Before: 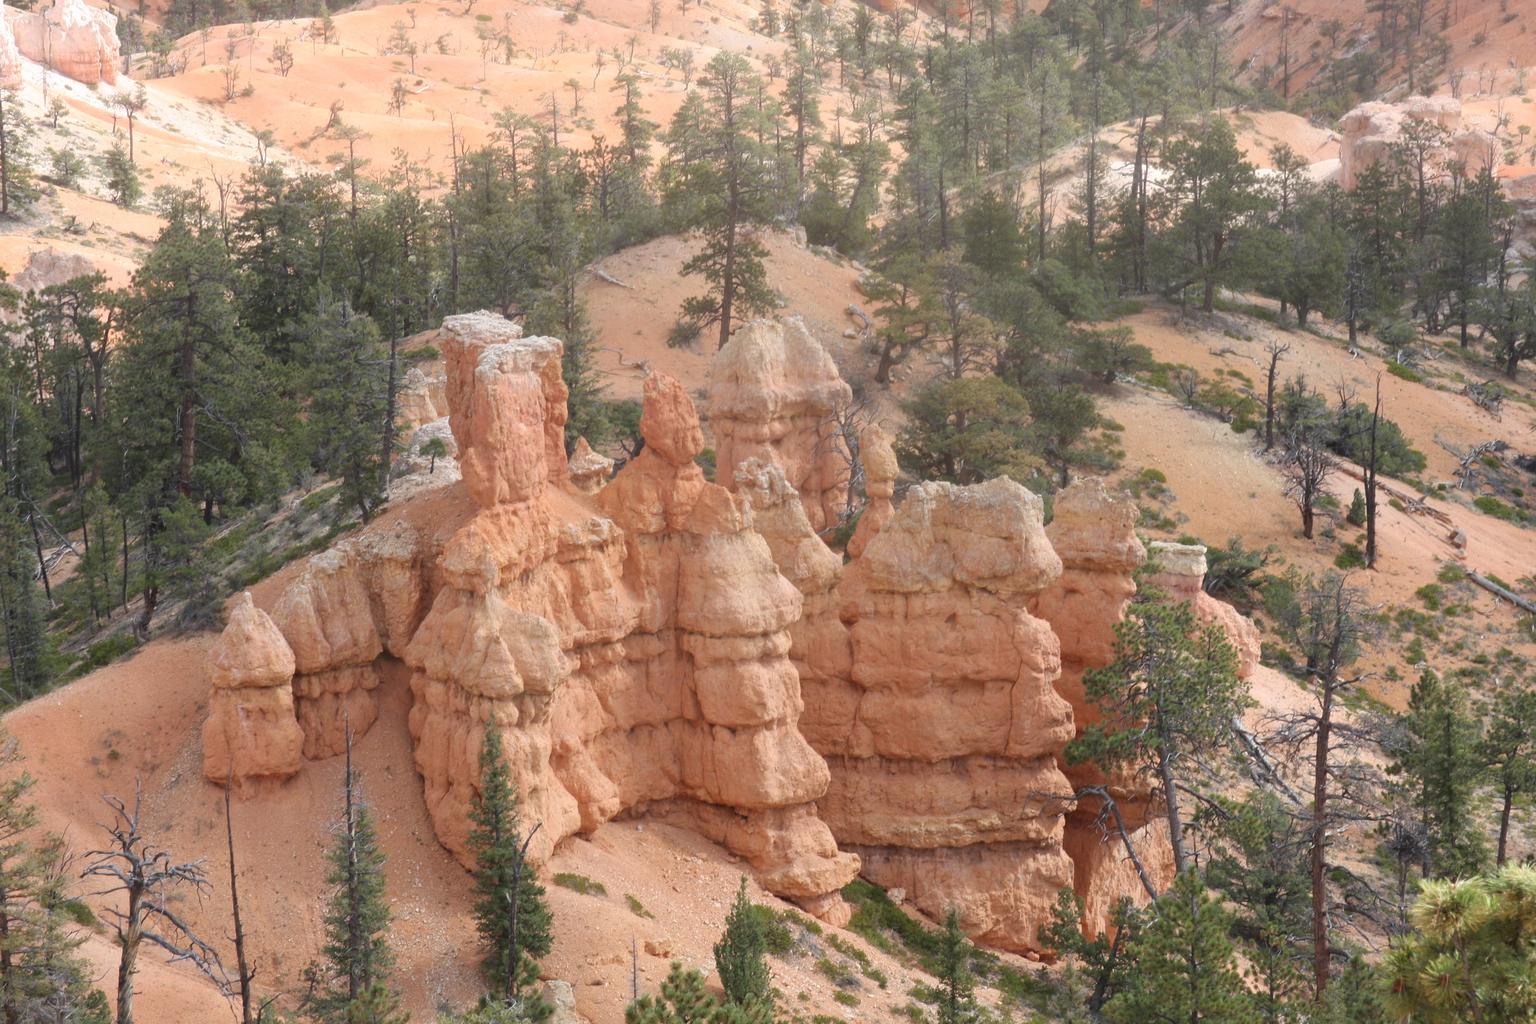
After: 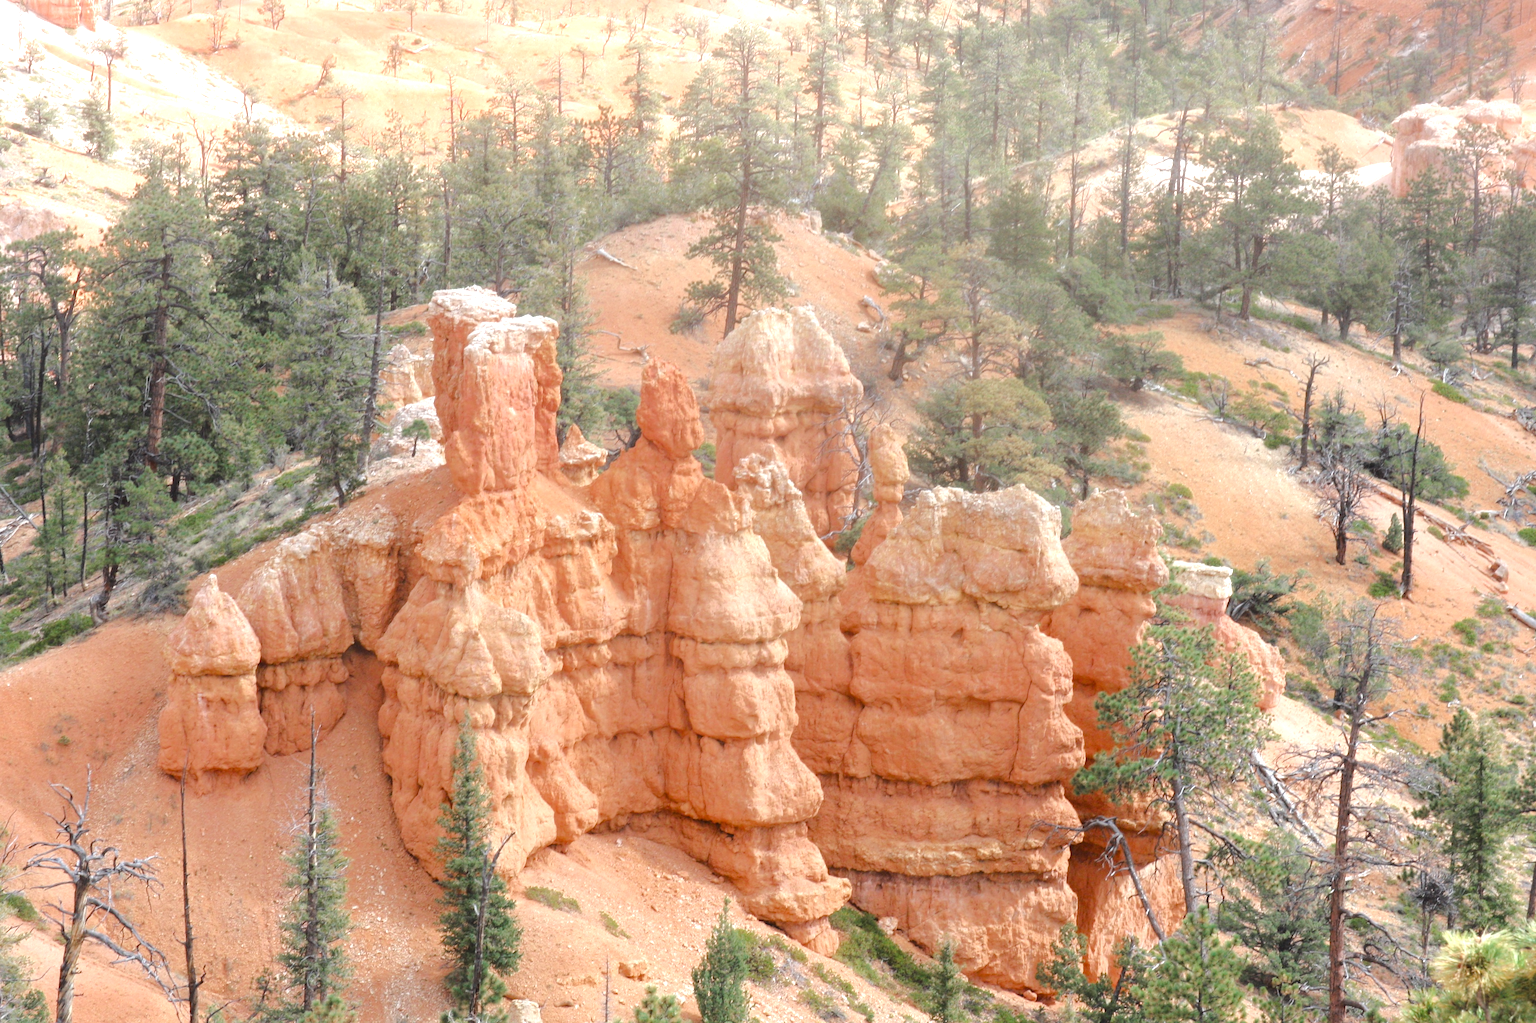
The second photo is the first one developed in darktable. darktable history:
color zones: curves: ch0 [(0, 0.5) (0.125, 0.4) (0.25, 0.5) (0.375, 0.4) (0.5, 0.4) (0.625, 0.35) (0.75, 0.35) (0.875, 0.5)]; ch1 [(0, 0.35) (0.125, 0.45) (0.25, 0.35) (0.375, 0.35) (0.5, 0.35) (0.625, 0.35) (0.75, 0.45) (0.875, 0.35)]; ch2 [(0, 0.6) (0.125, 0.5) (0.25, 0.5) (0.375, 0.6) (0.5, 0.6) (0.625, 0.5) (0.75, 0.5) (0.875, 0.5)]
exposure: black level correction 0, exposure 1.1 EV, compensate highlight preservation false
crop and rotate: angle -2.38°
tone curve: curves: ch0 [(0, 0) (0.058, 0.022) (0.265, 0.208) (0.41, 0.417) (0.485, 0.524) (0.638, 0.673) (0.845, 0.828) (0.994, 0.964)]; ch1 [(0, 0) (0.136, 0.146) (0.317, 0.34) (0.382, 0.408) (0.469, 0.482) (0.498, 0.497) (0.557, 0.573) (0.644, 0.643) (0.725, 0.765) (1, 1)]; ch2 [(0, 0) (0.352, 0.403) (0.45, 0.469) (0.502, 0.504) (0.54, 0.524) (0.592, 0.566) (0.638, 0.599) (1, 1)], color space Lab, linked channels, preserve colors none
color balance rgb: linear chroma grading › global chroma 0.531%, perceptual saturation grading › global saturation 20.768%, perceptual saturation grading › highlights -19.85%, perceptual saturation grading › shadows 29.8%, global vibrance 20%
